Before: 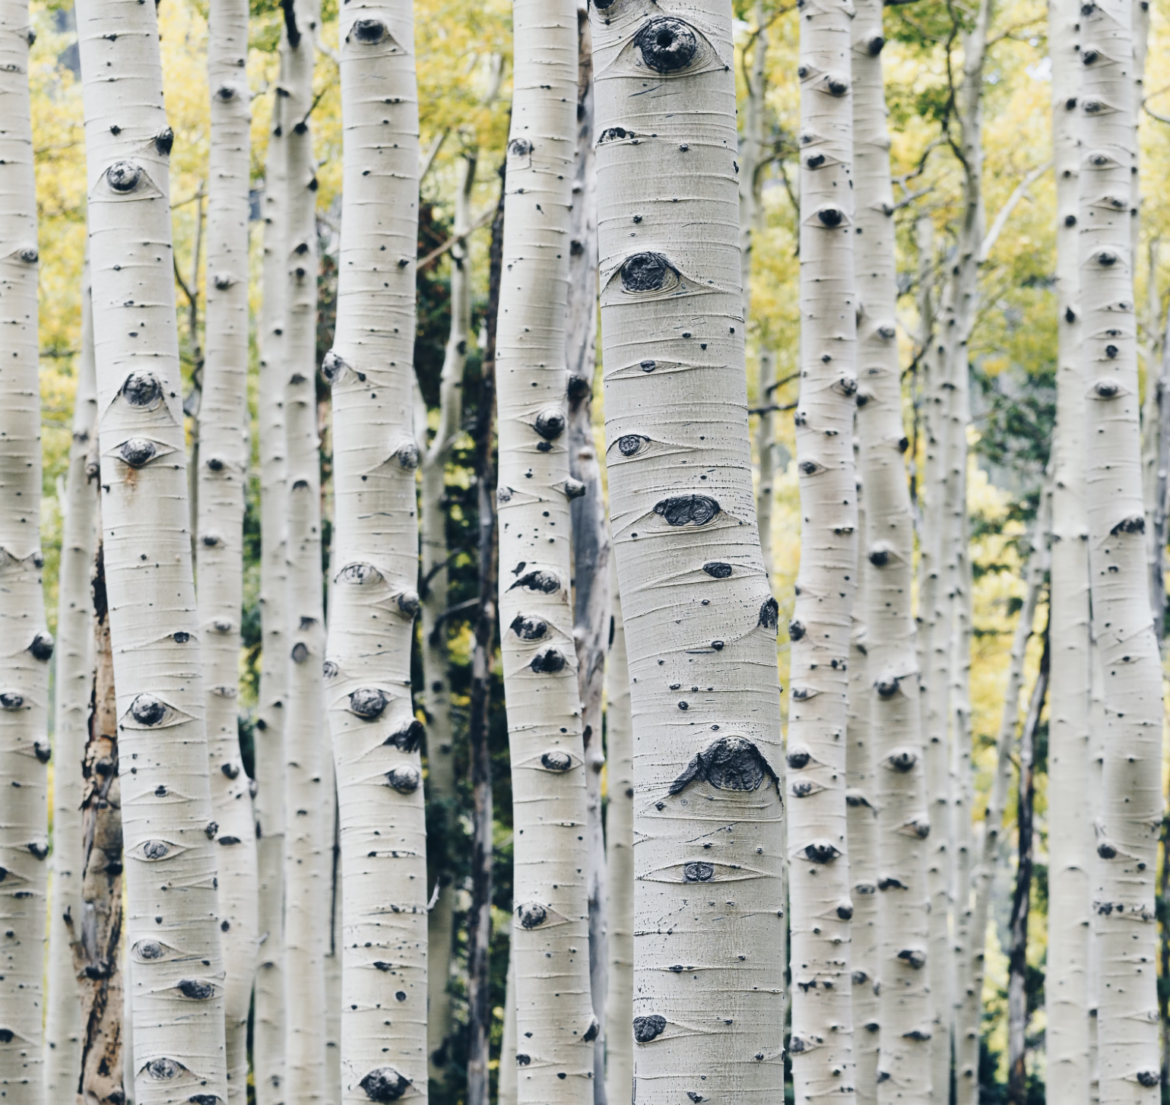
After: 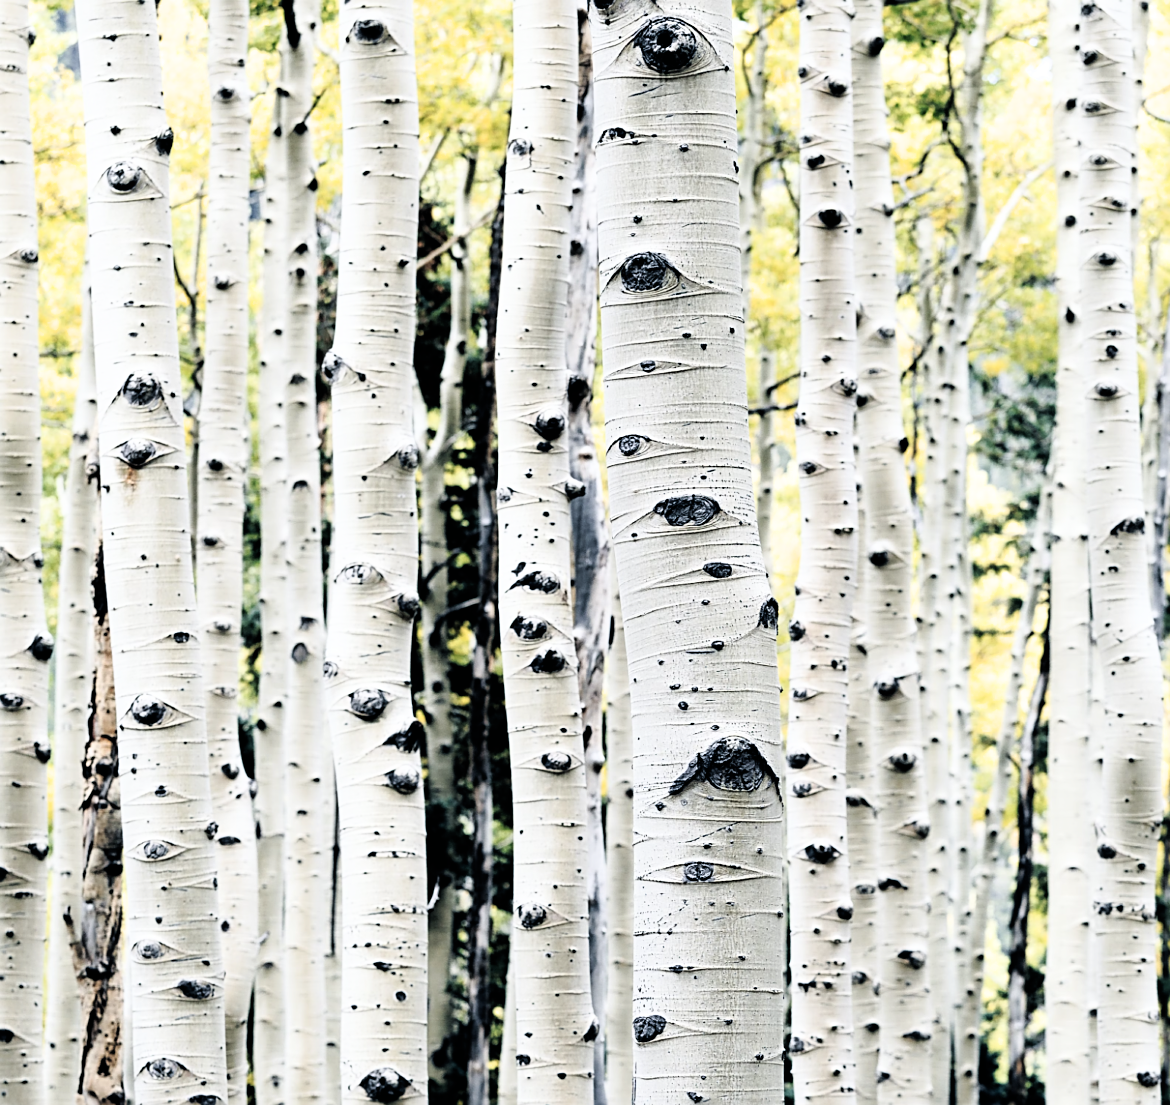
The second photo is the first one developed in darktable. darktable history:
filmic rgb: black relative exposure -3.64 EV, white relative exposure 2.44 EV, threshold 2.97 EV, hardness 3.27, enable highlight reconstruction true
exposure: exposure 0.201 EV, compensate exposure bias true, compensate highlight preservation false
sharpen: on, module defaults
contrast brightness saturation: contrast 0.104, brightness 0.031, saturation 0.092
